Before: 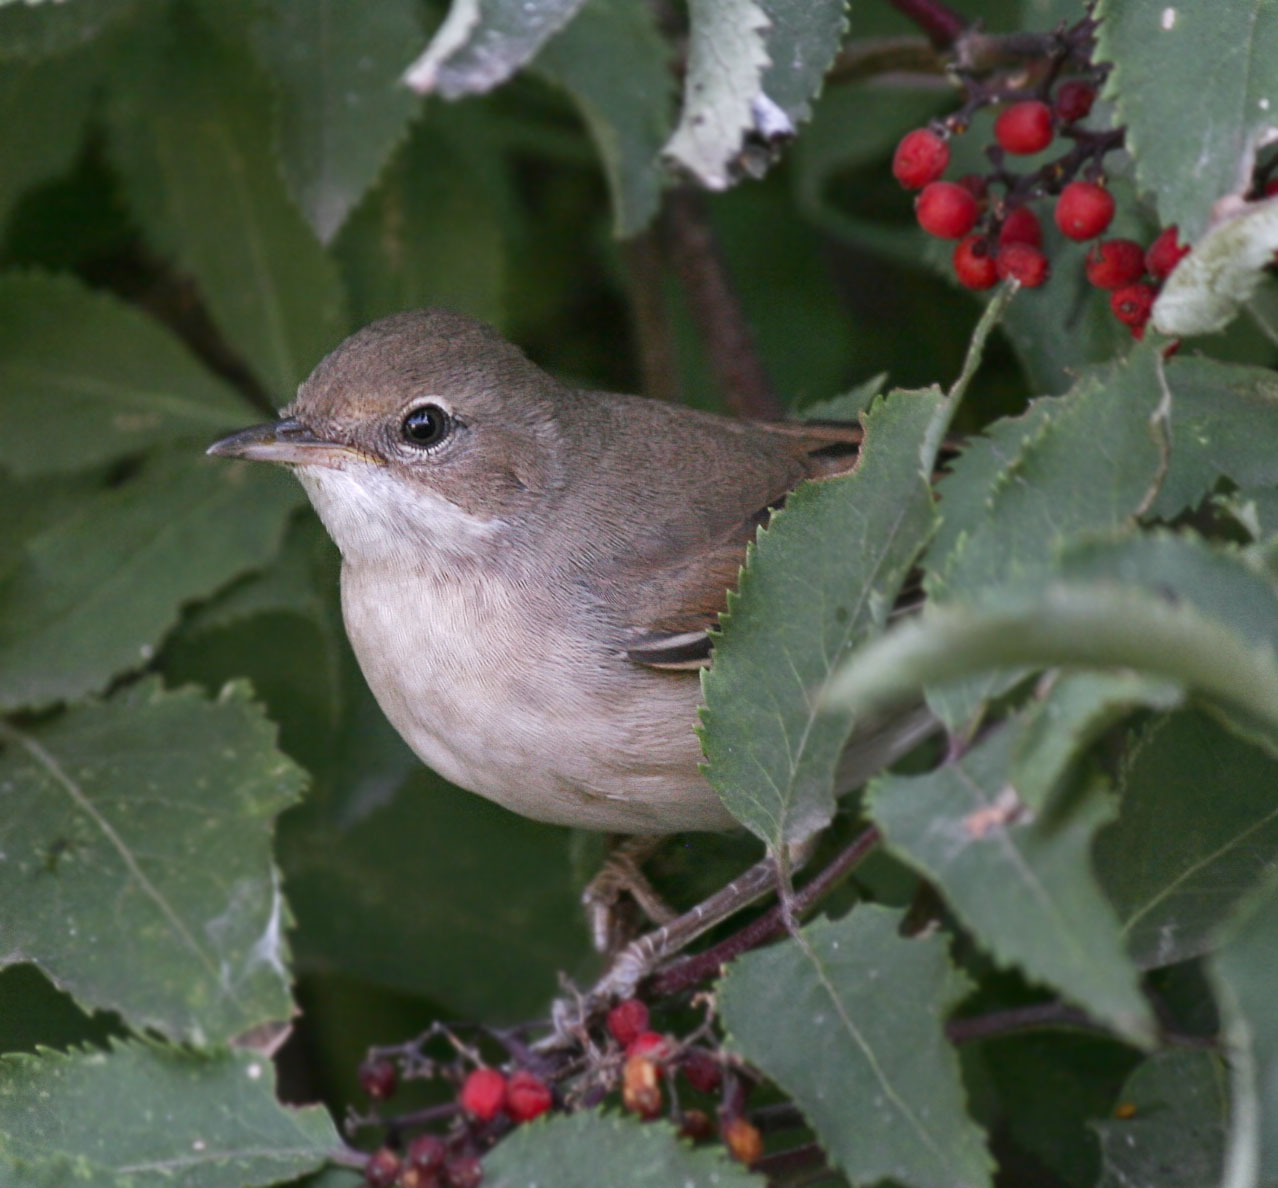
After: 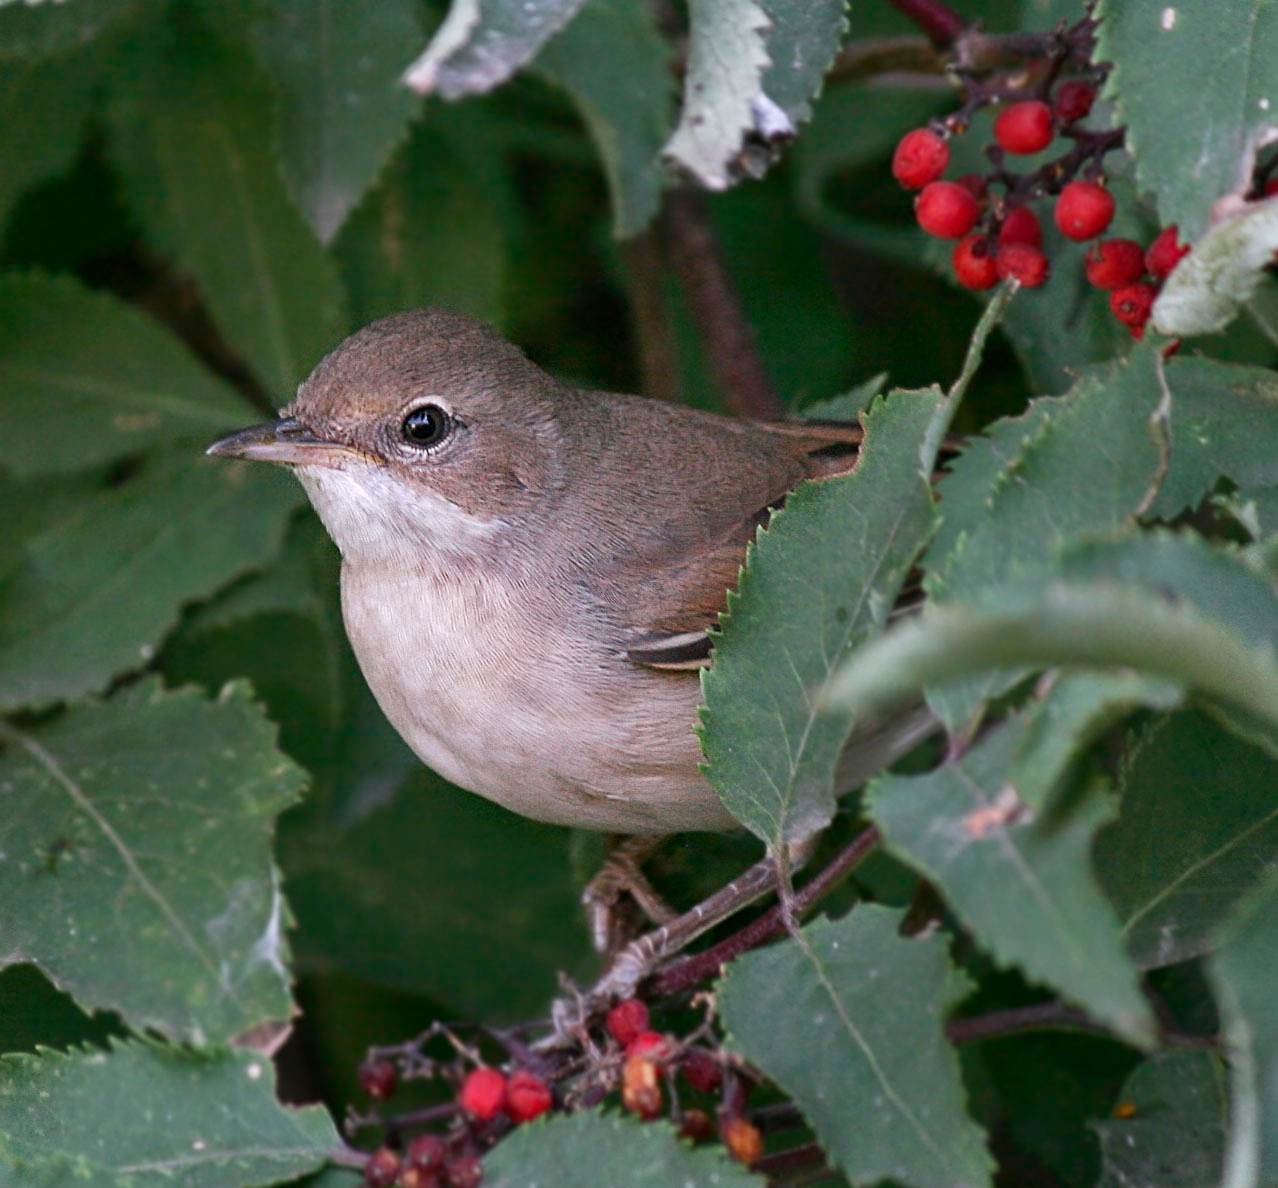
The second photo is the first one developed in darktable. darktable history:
sharpen: radius 2.523, amount 0.338
